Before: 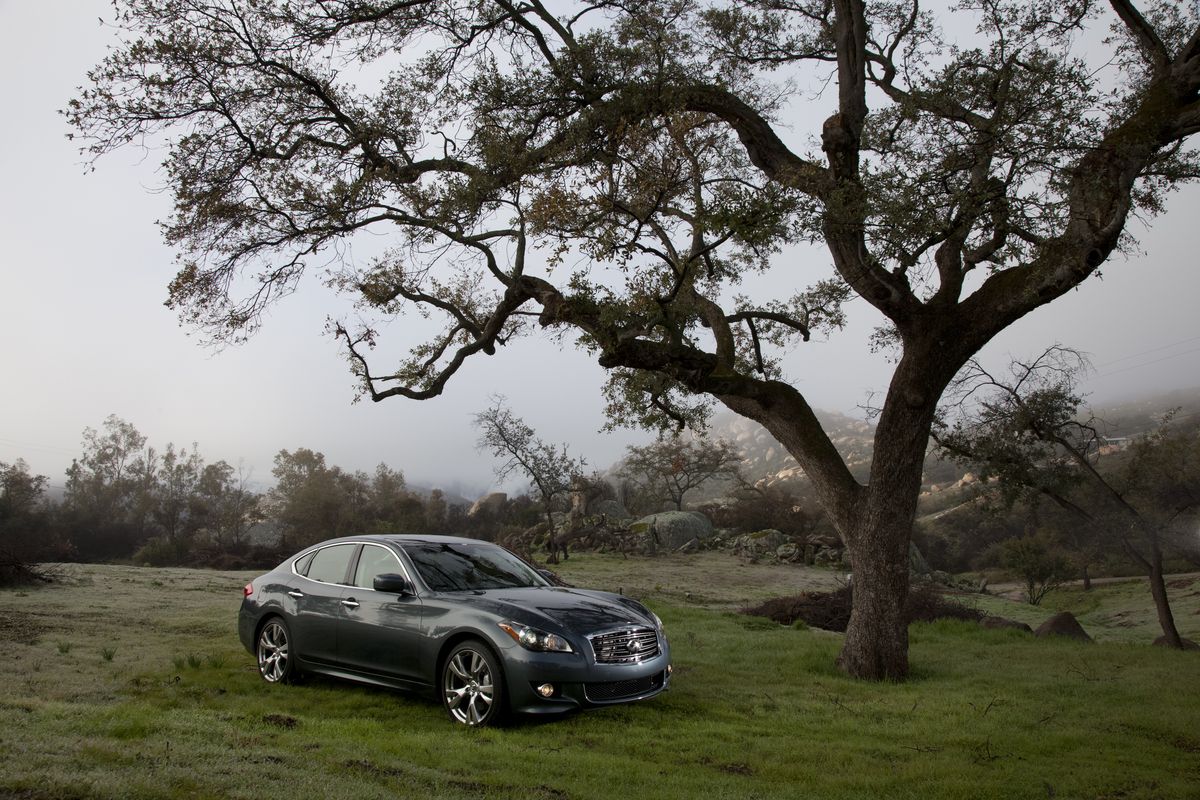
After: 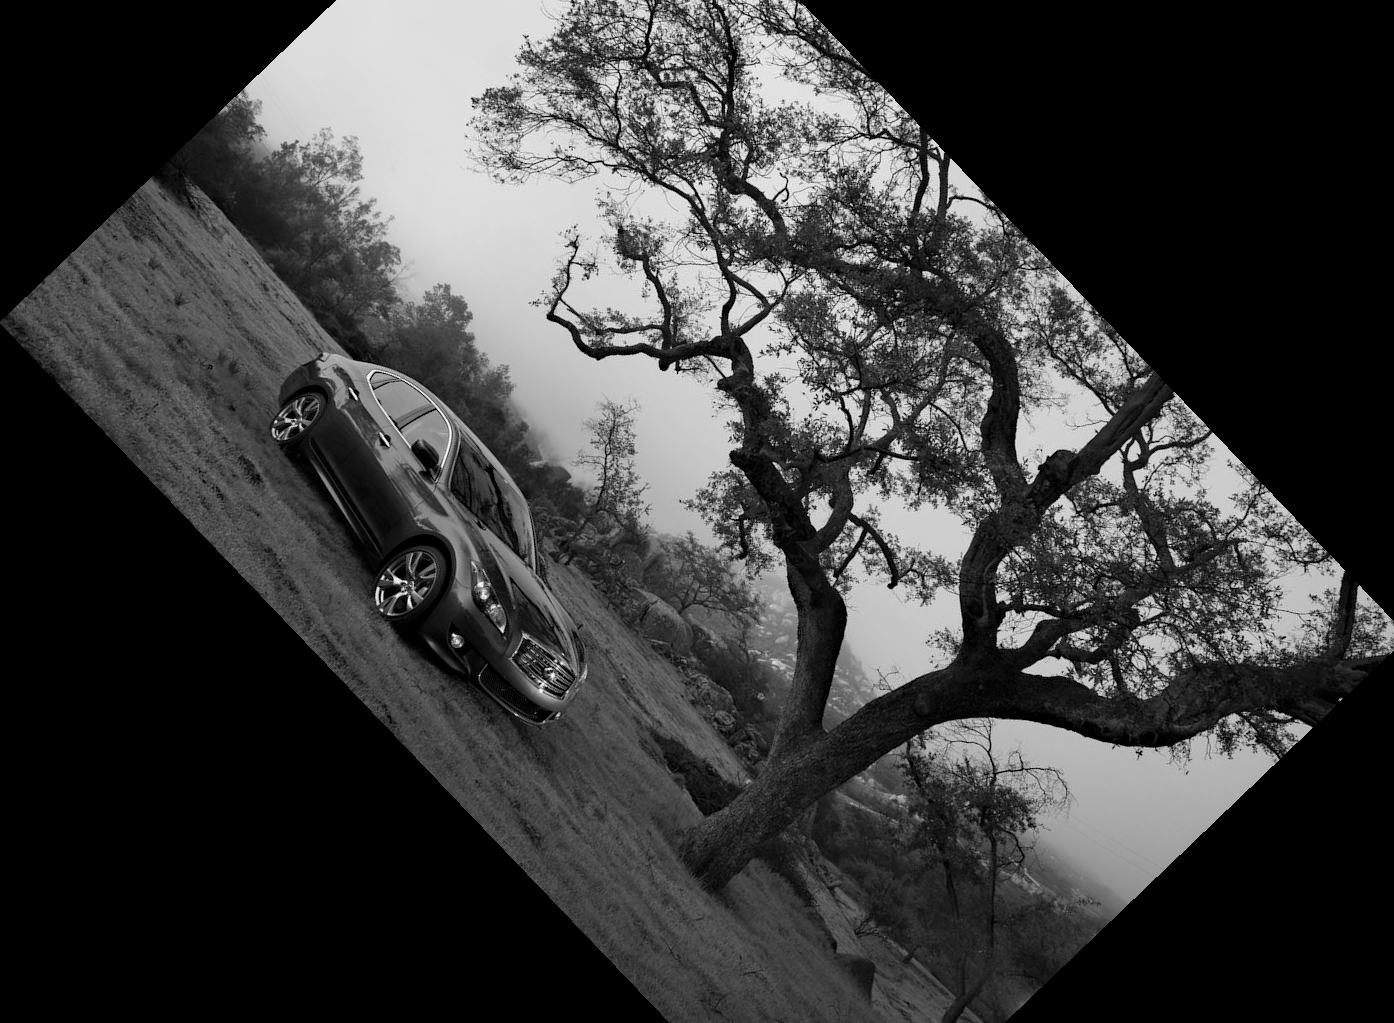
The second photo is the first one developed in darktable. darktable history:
crop and rotate: angle -46.26°, top 16.234%, right 0.912%, bottom 11.704%
haze removal: strength 0.29, distance 0.25, compatibility mode true, adaptive false
monochrome: on, module defaults
